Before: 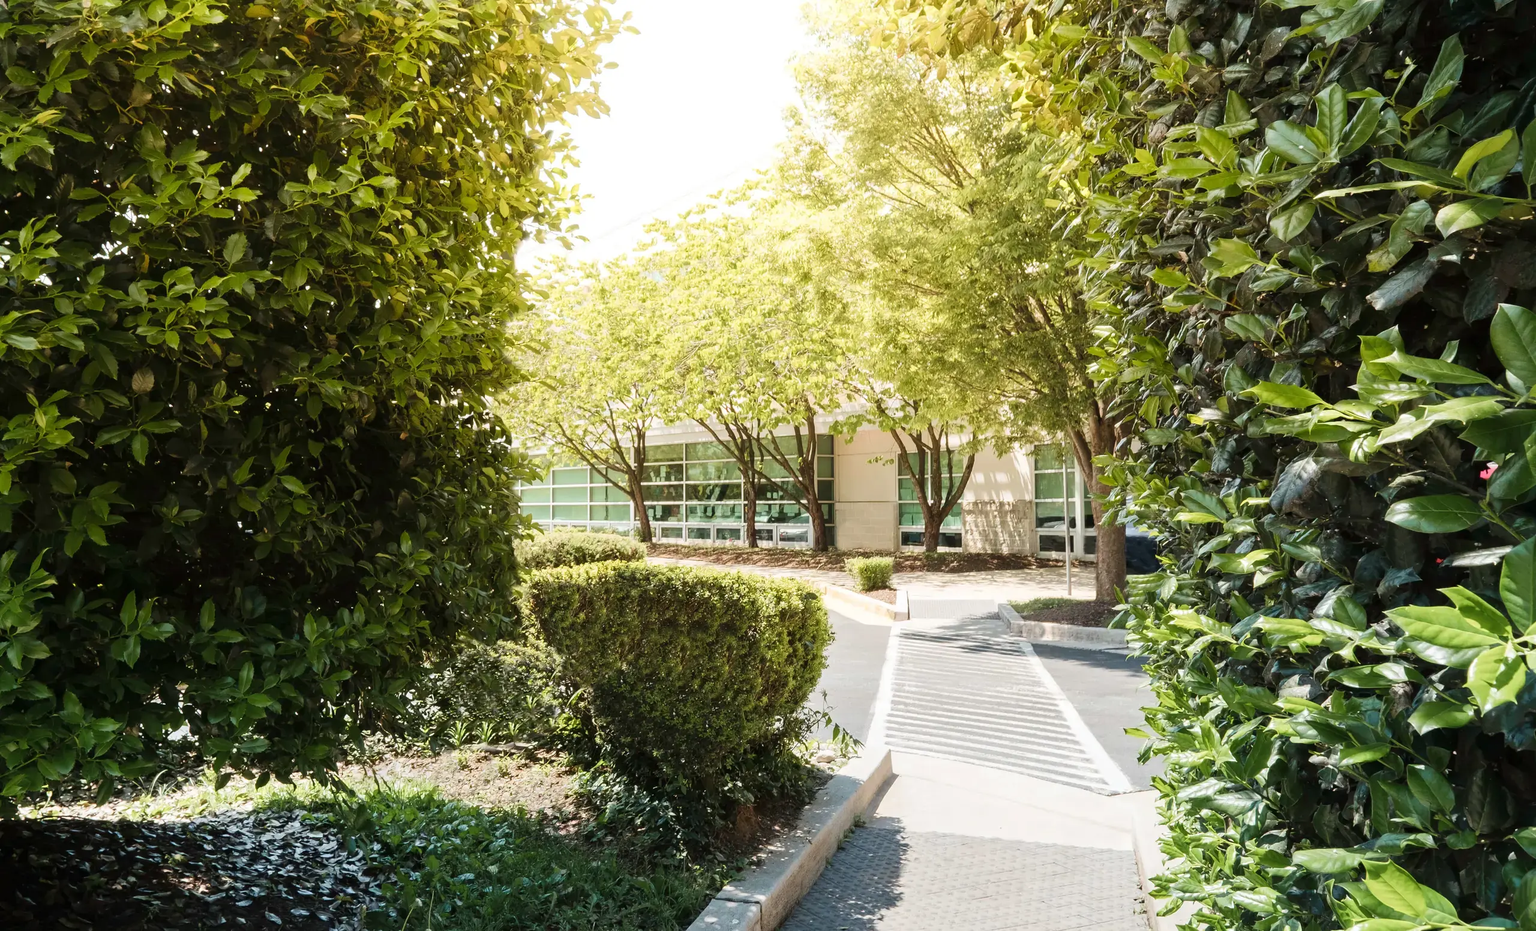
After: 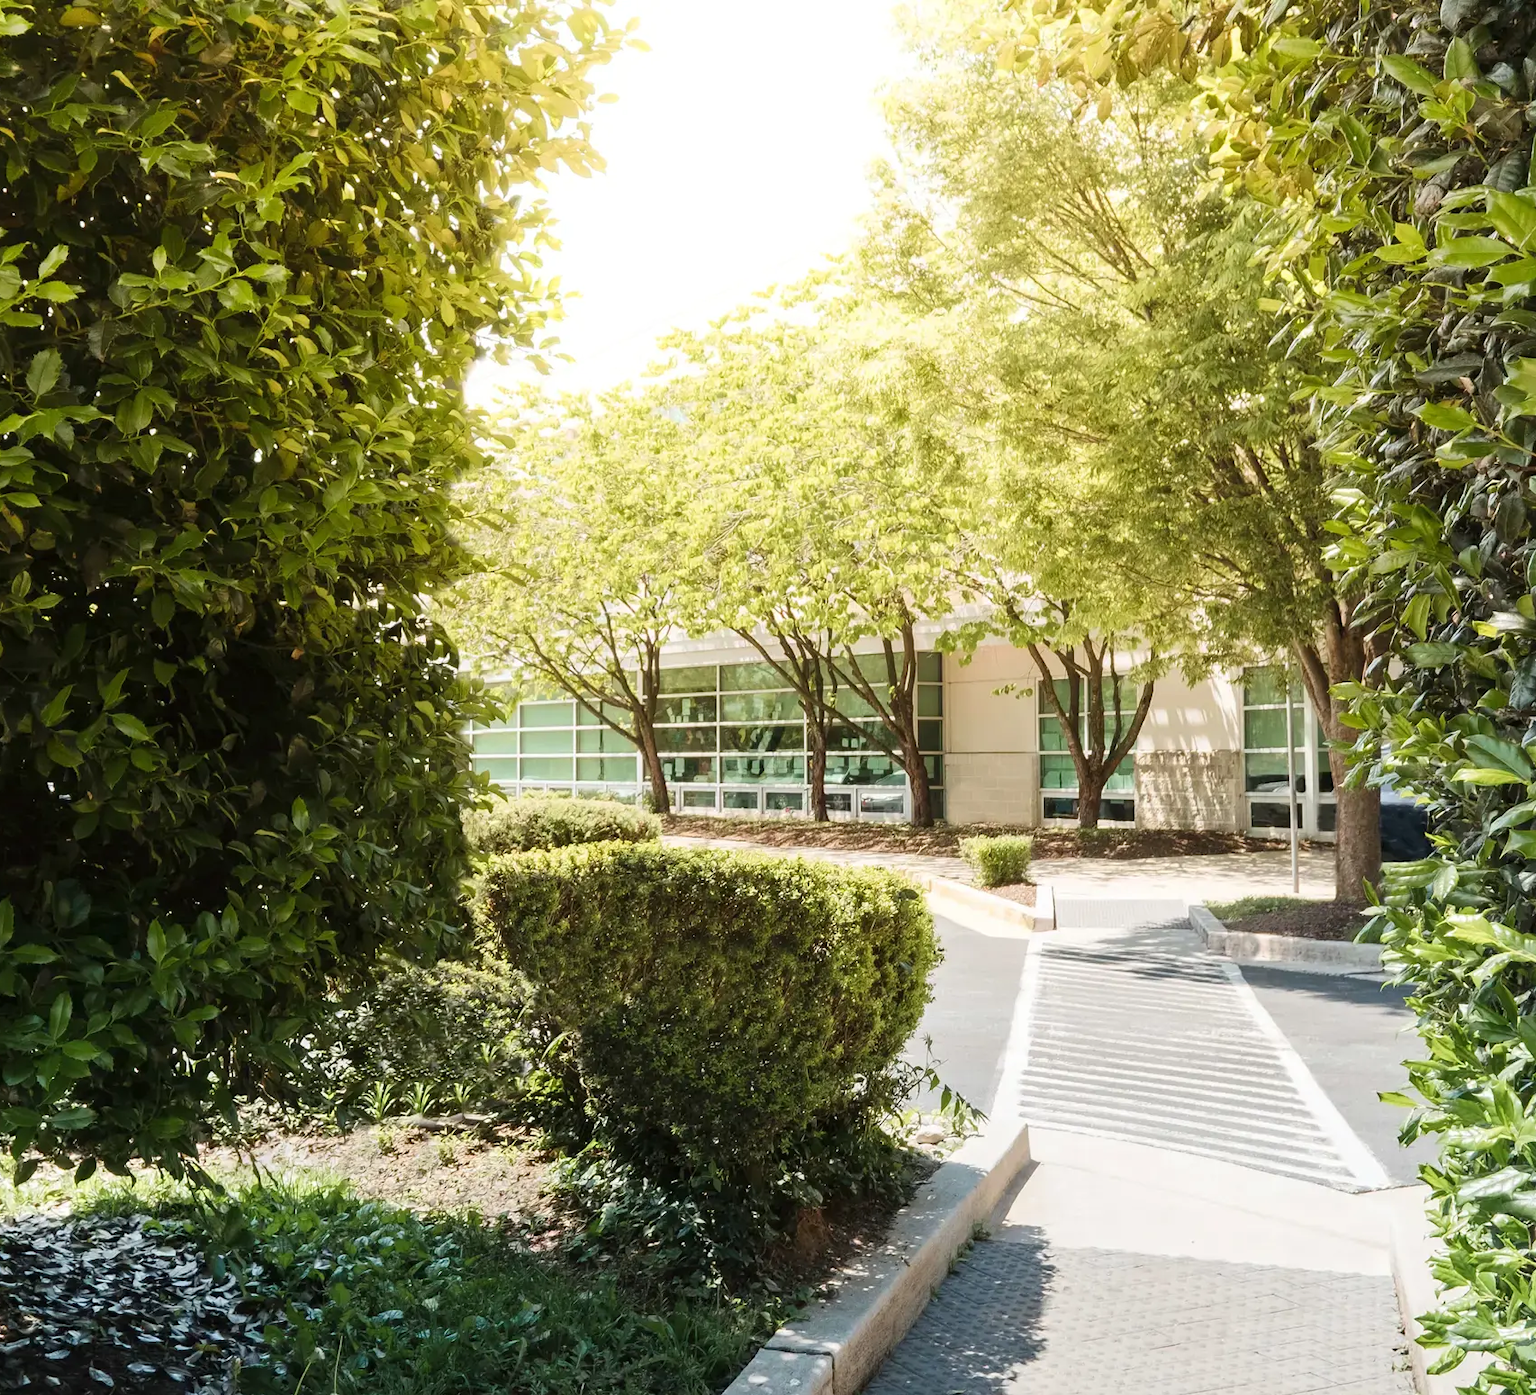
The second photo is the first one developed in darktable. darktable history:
crop and rotate: left 13.409%, right 19.924%
bloom: size 3%, threshold 100%, strength 0%
